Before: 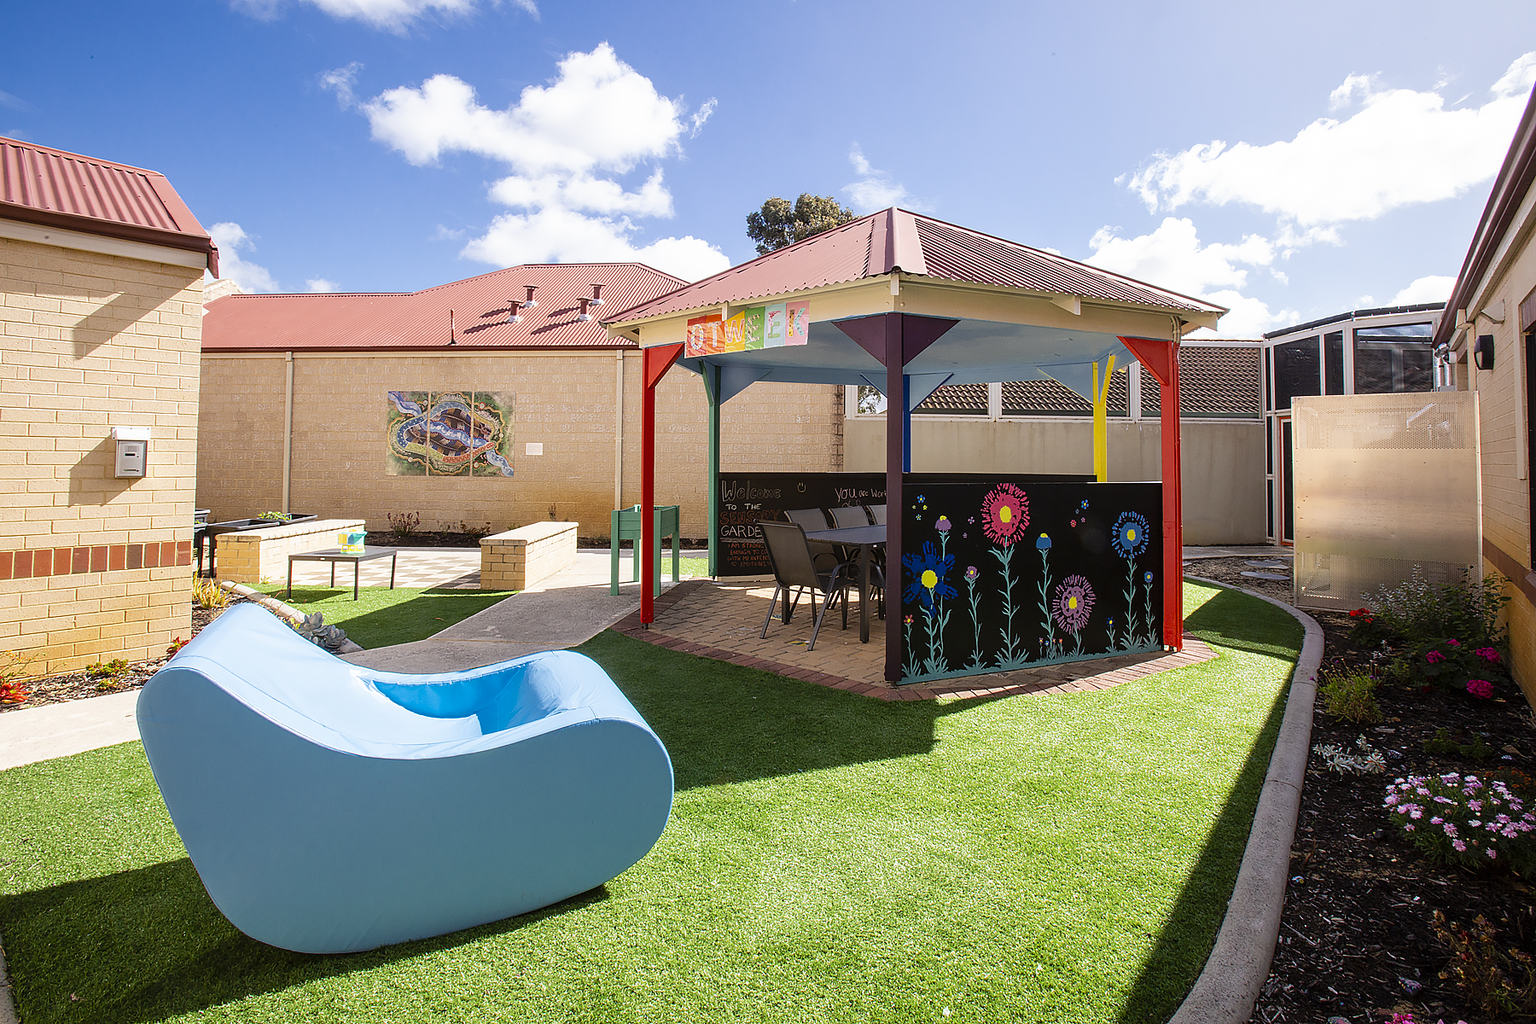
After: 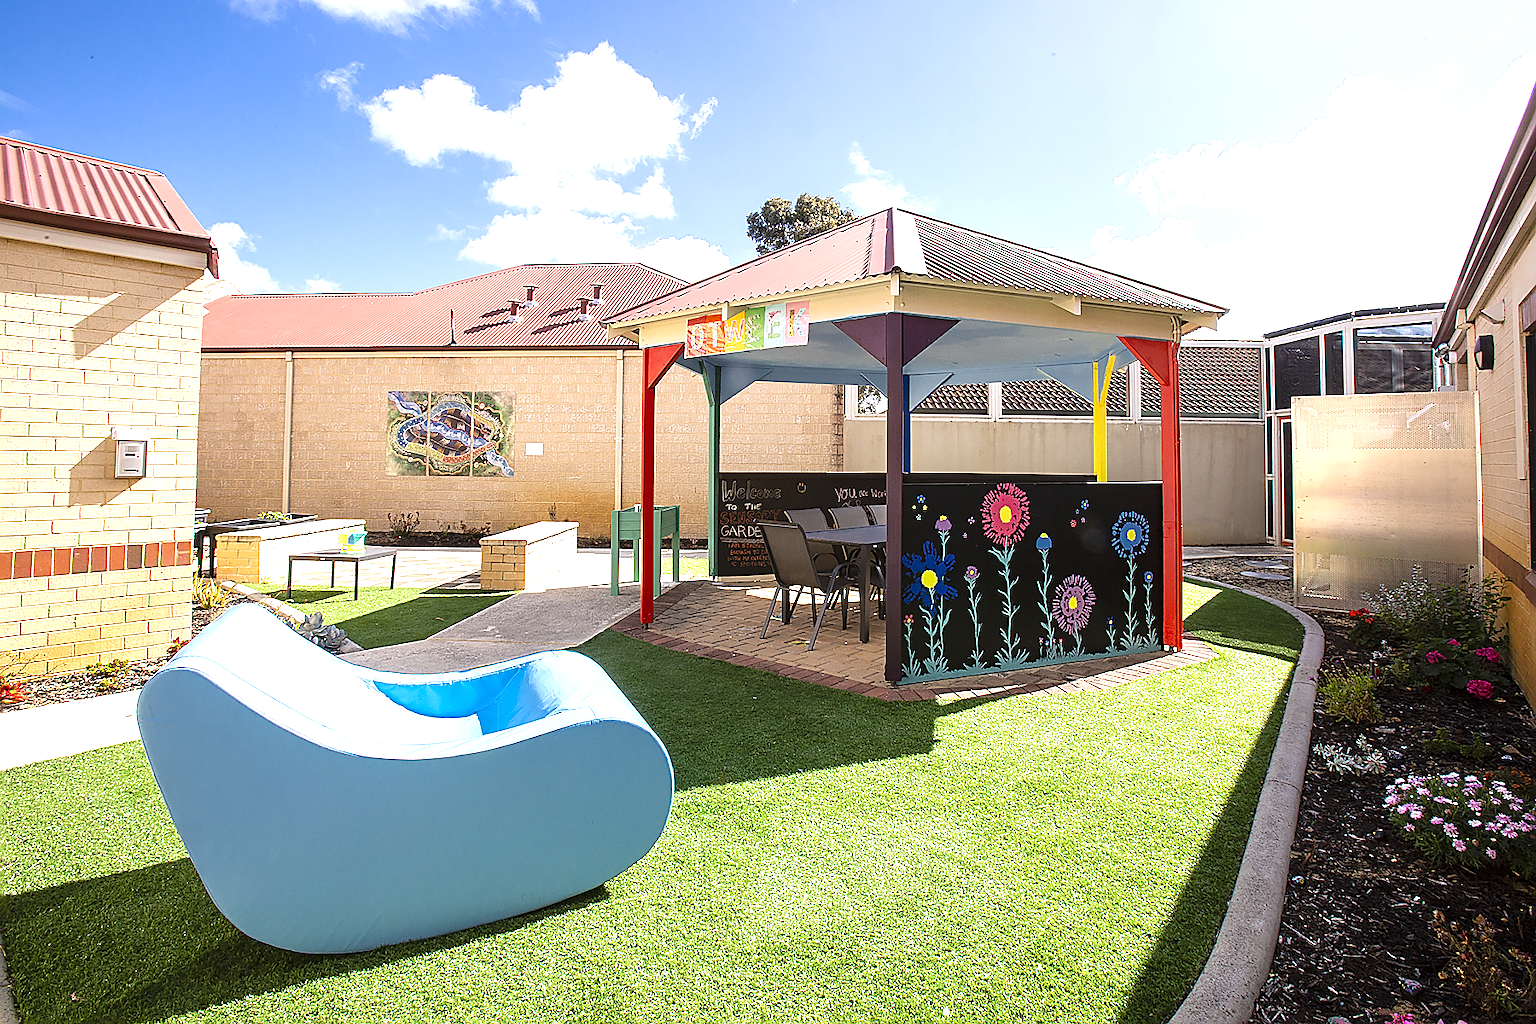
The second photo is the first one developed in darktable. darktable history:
exposure: black level correction 0, exposure 0.7 EV, compensate highlight preservation false
sharpen: on, module defaults
